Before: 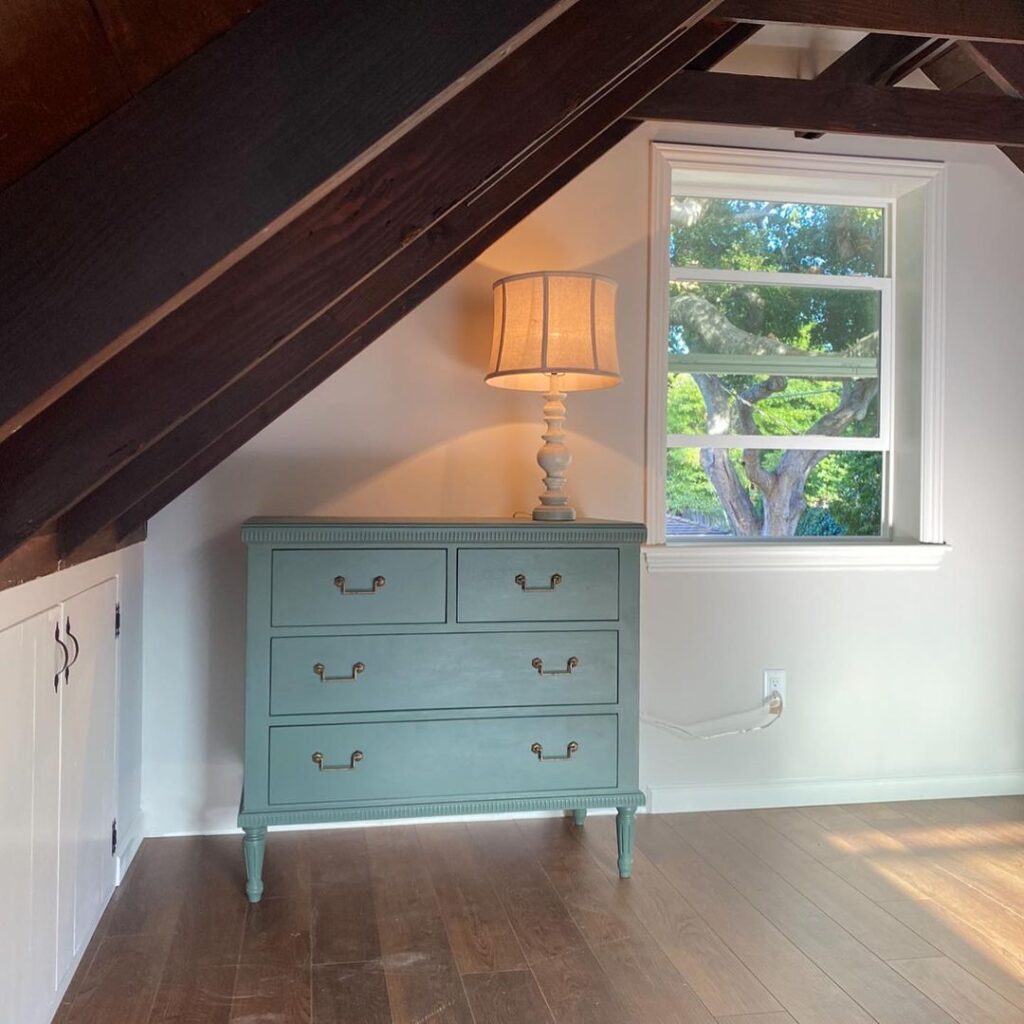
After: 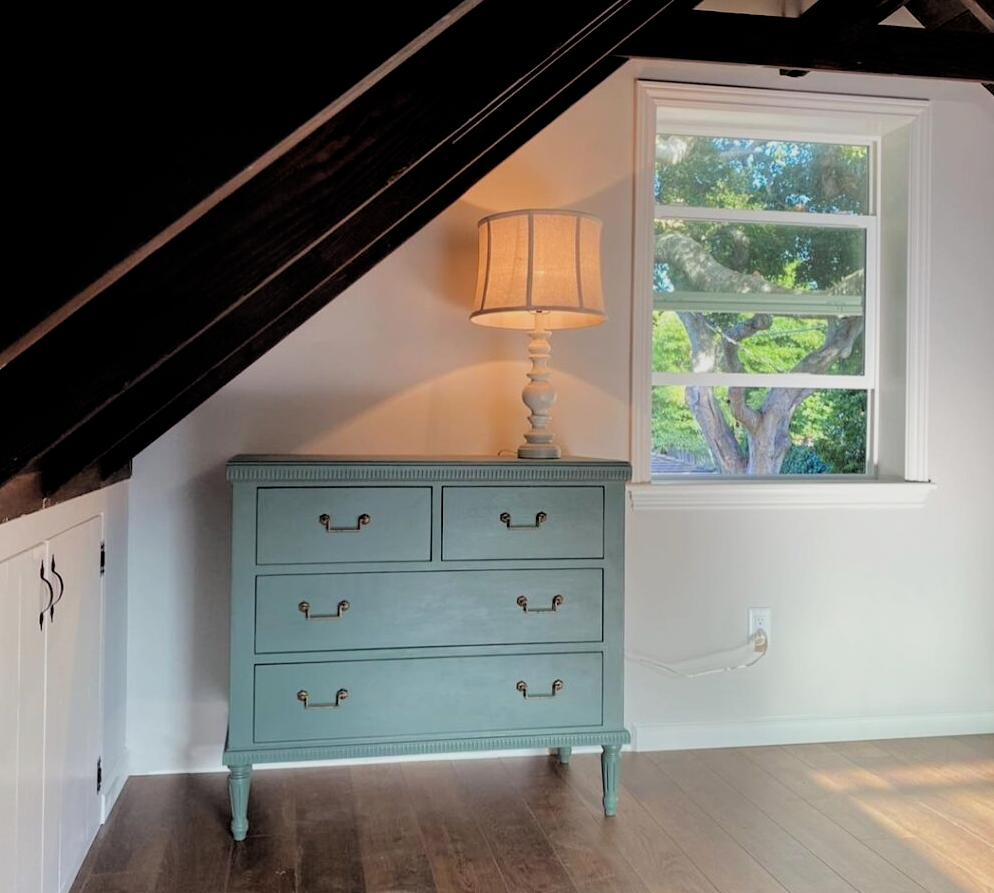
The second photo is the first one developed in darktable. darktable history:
crop: left 1.507%, top 6.147%, right 1.379%, bottom 6.637%
filmic rgb: black relative exposure -3.31 EV, white relative exposure 3.45 EV, hardness 2.36, contrast 1.103
